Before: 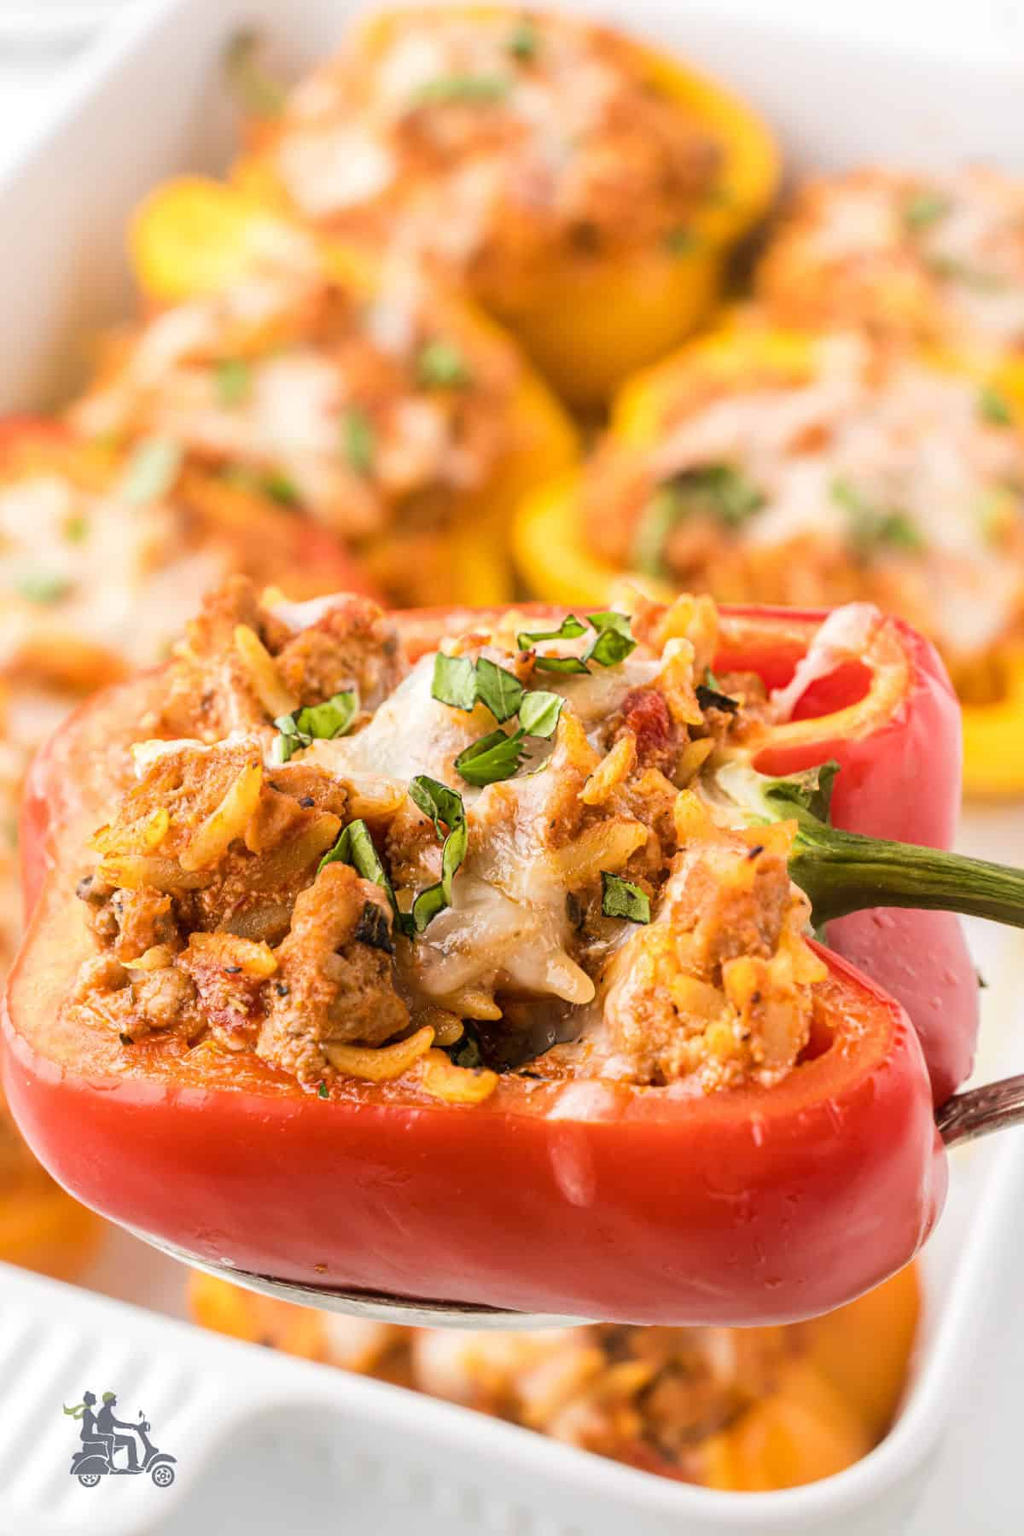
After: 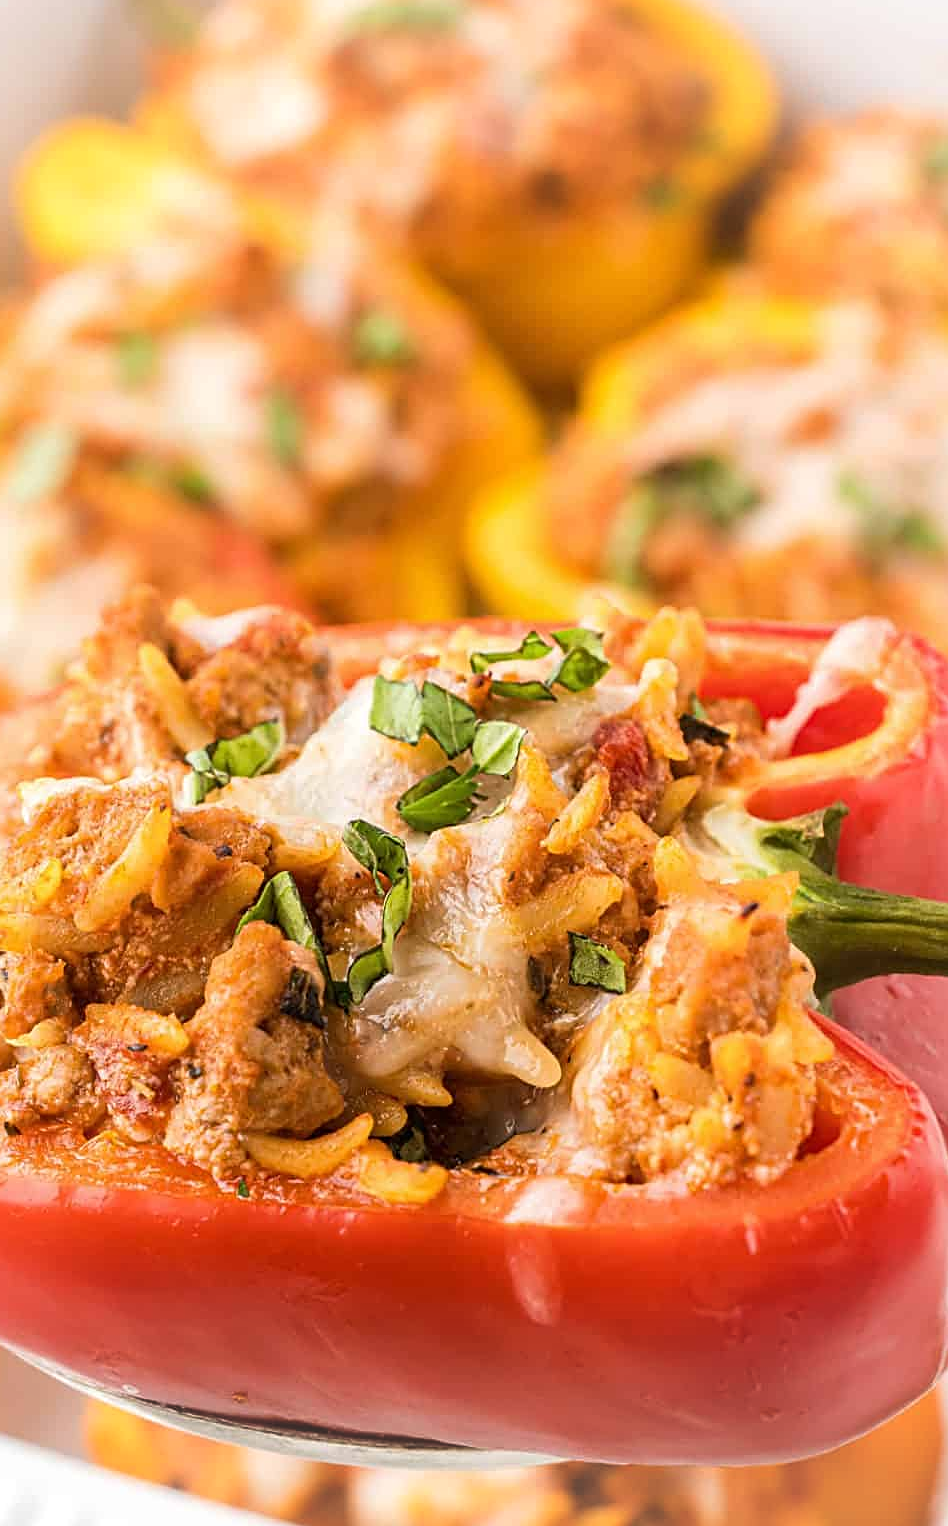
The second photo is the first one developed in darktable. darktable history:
crop: left 11.357%, top 4.96%, right 9.602%, bottom 10.246%
sharpen: amount 0.491
vignetting: fall-off start 100.37%, brightness 0.045, saturation 0.003, width/height ratio 1.306, unbound false
